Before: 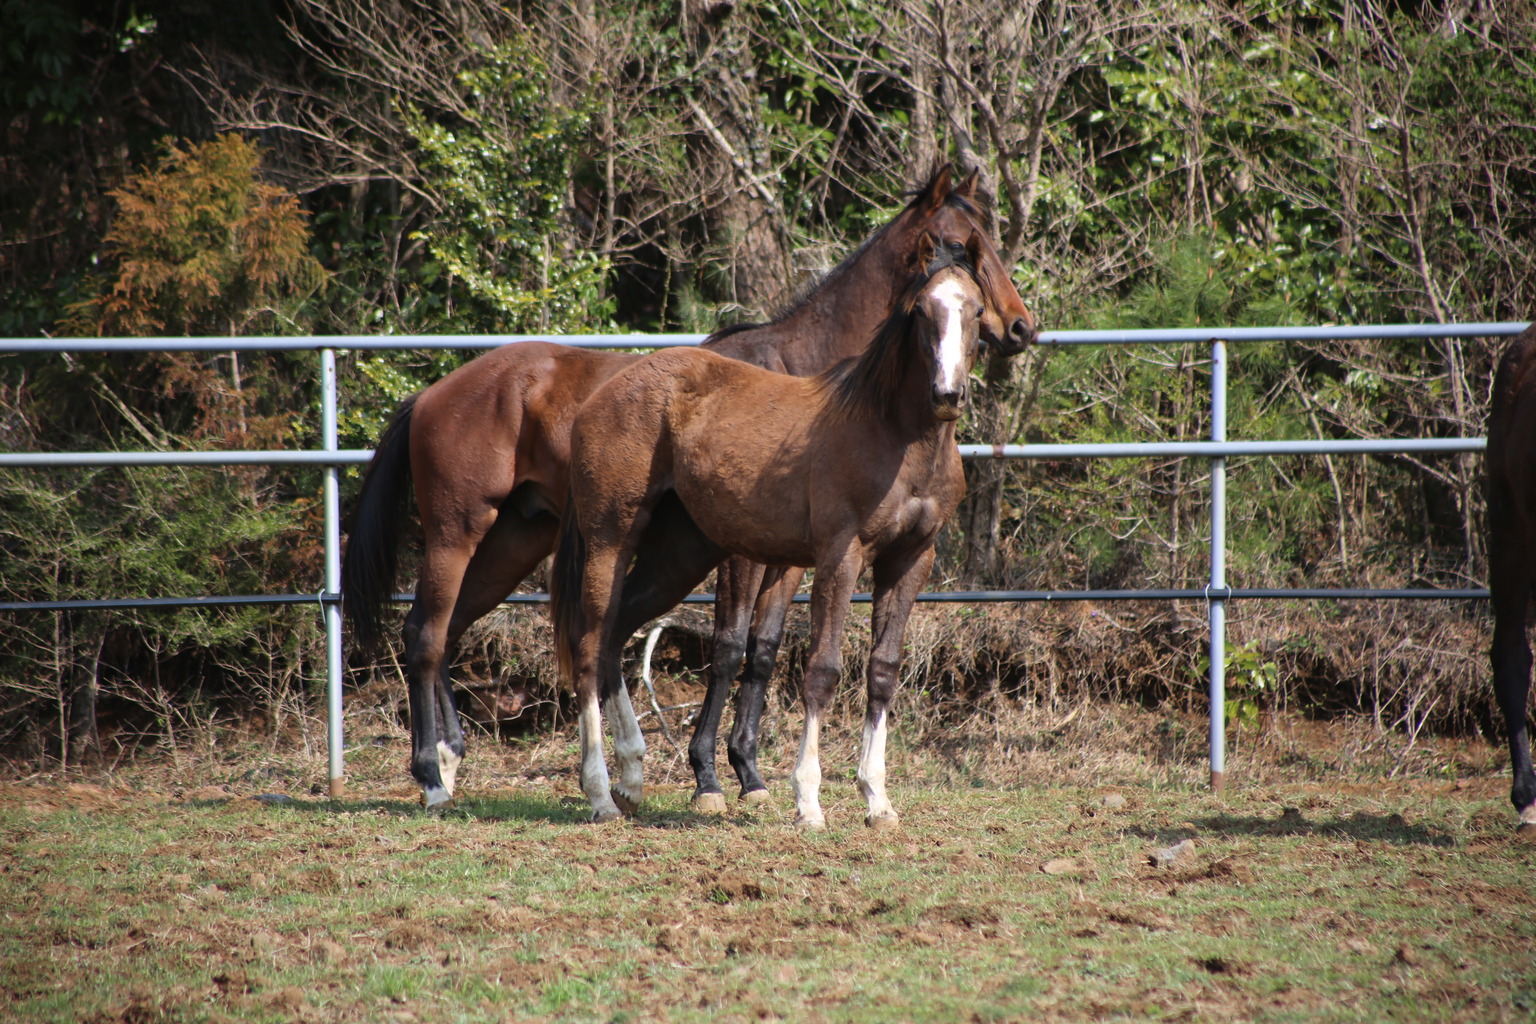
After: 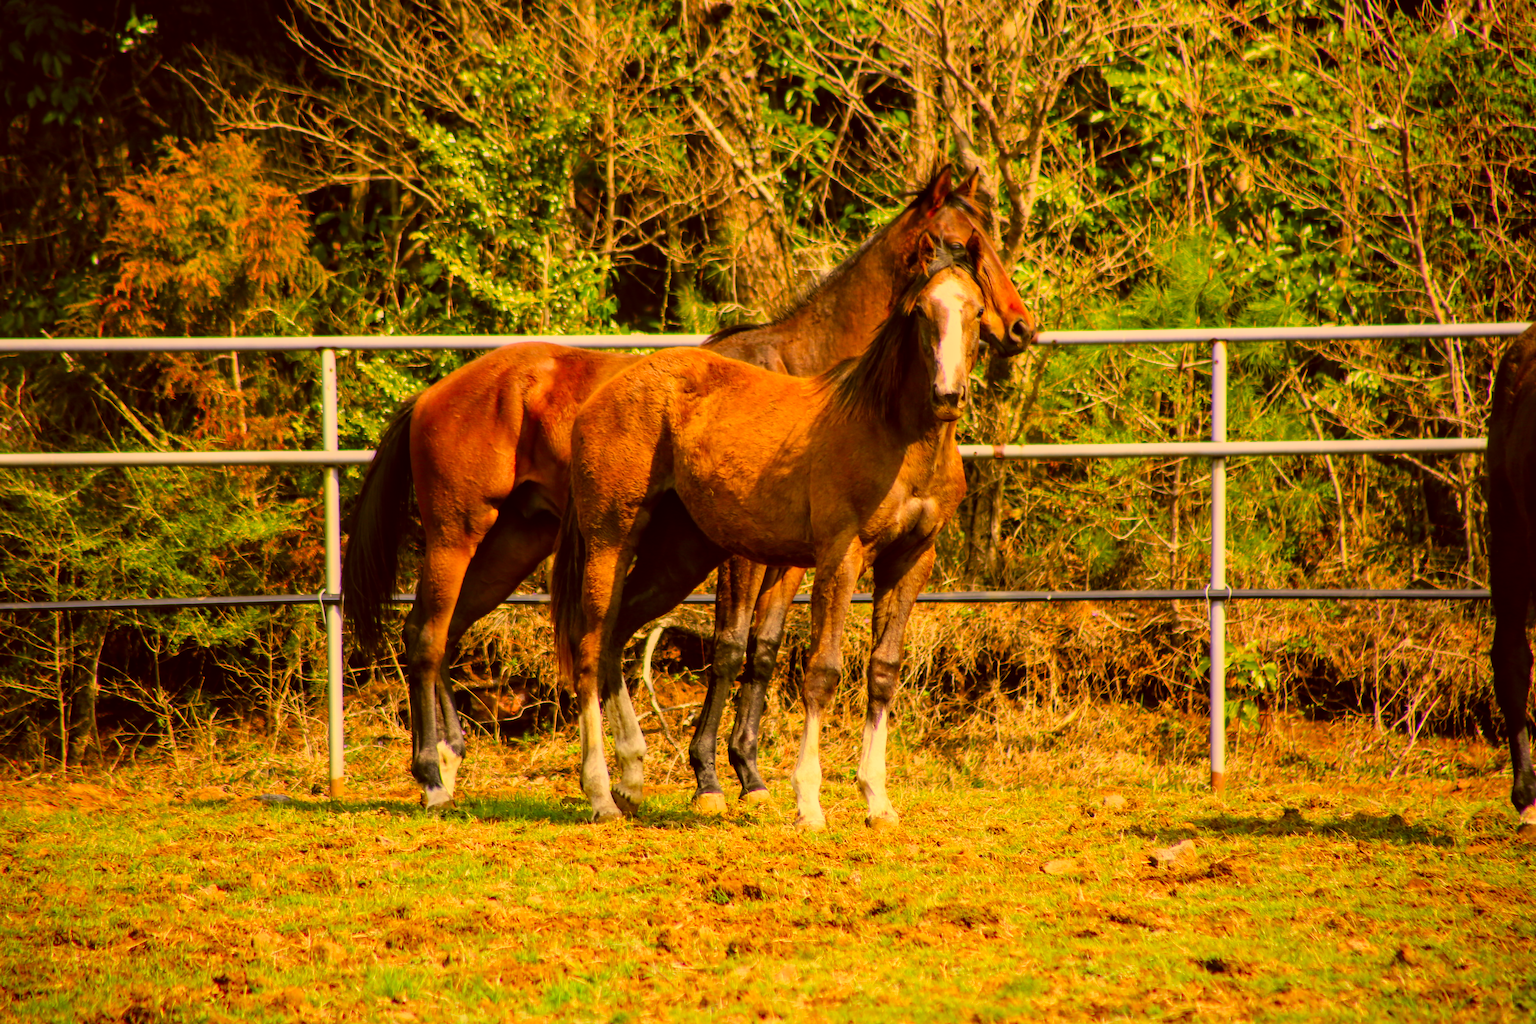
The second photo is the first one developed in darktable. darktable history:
local contrast: on, module defaults
exposure: exposure 0.663 EV, compensate exposure bias true, compensate highlight preservation false
filmic rgb: black relative exposure -7.97 EV, white relative exposure 4.03 EV, hardness 4.1
color correction: highlights a* 11.01, highlights b* 30.65, shadows a* 2.78, shadows b* 17.77, saturation 1.74
